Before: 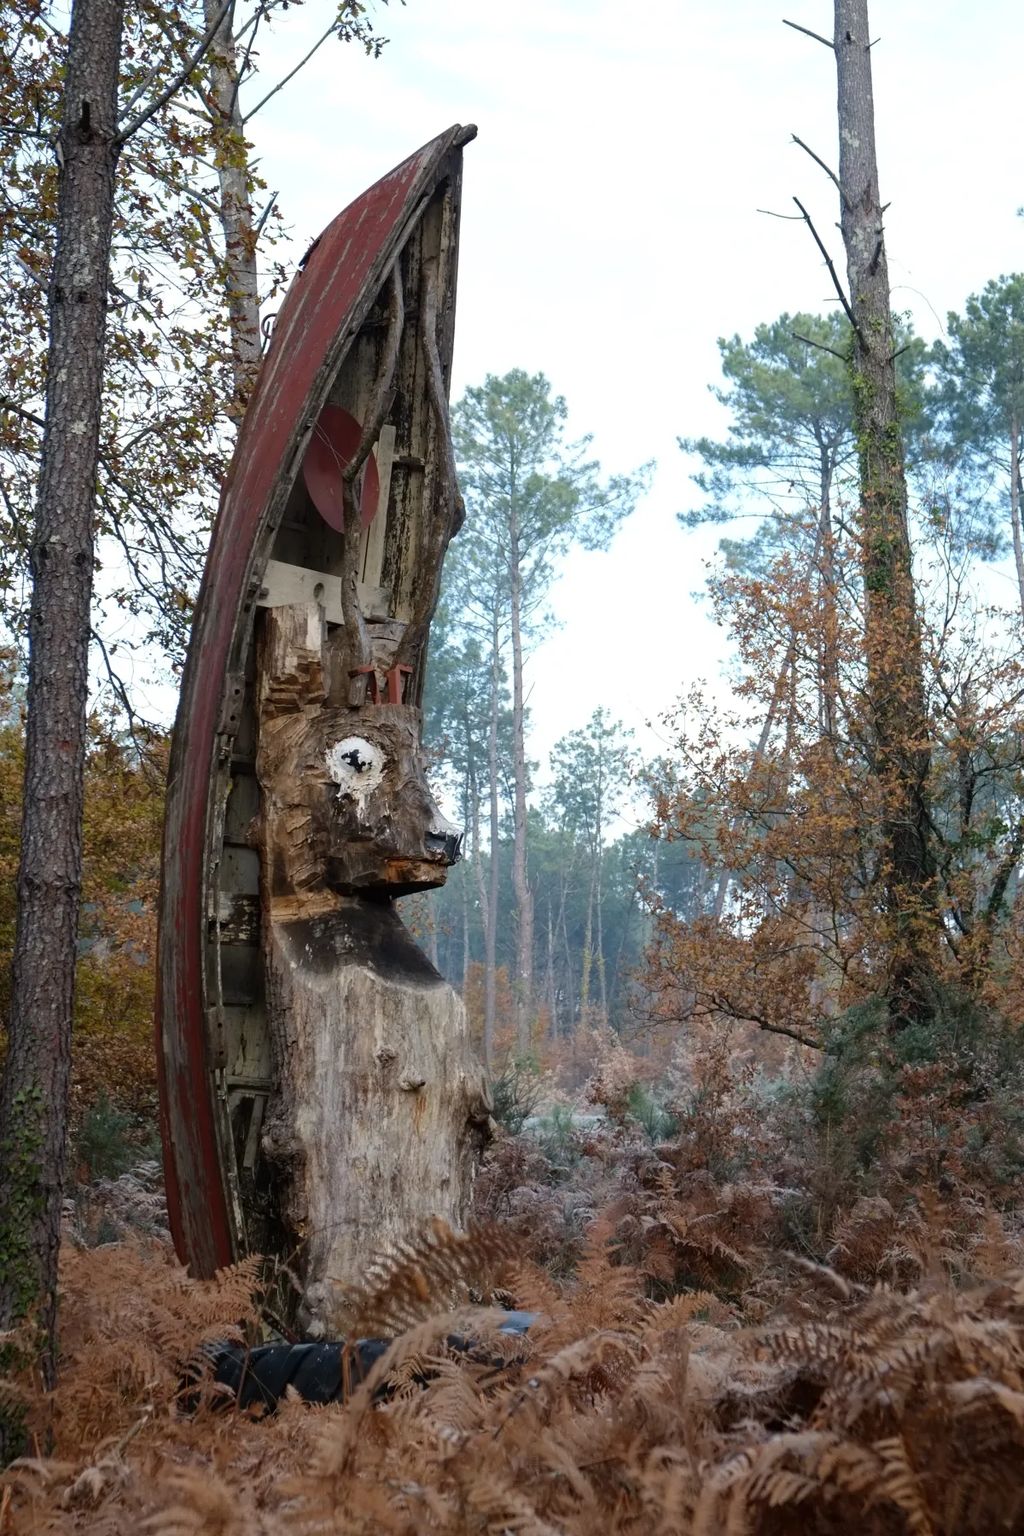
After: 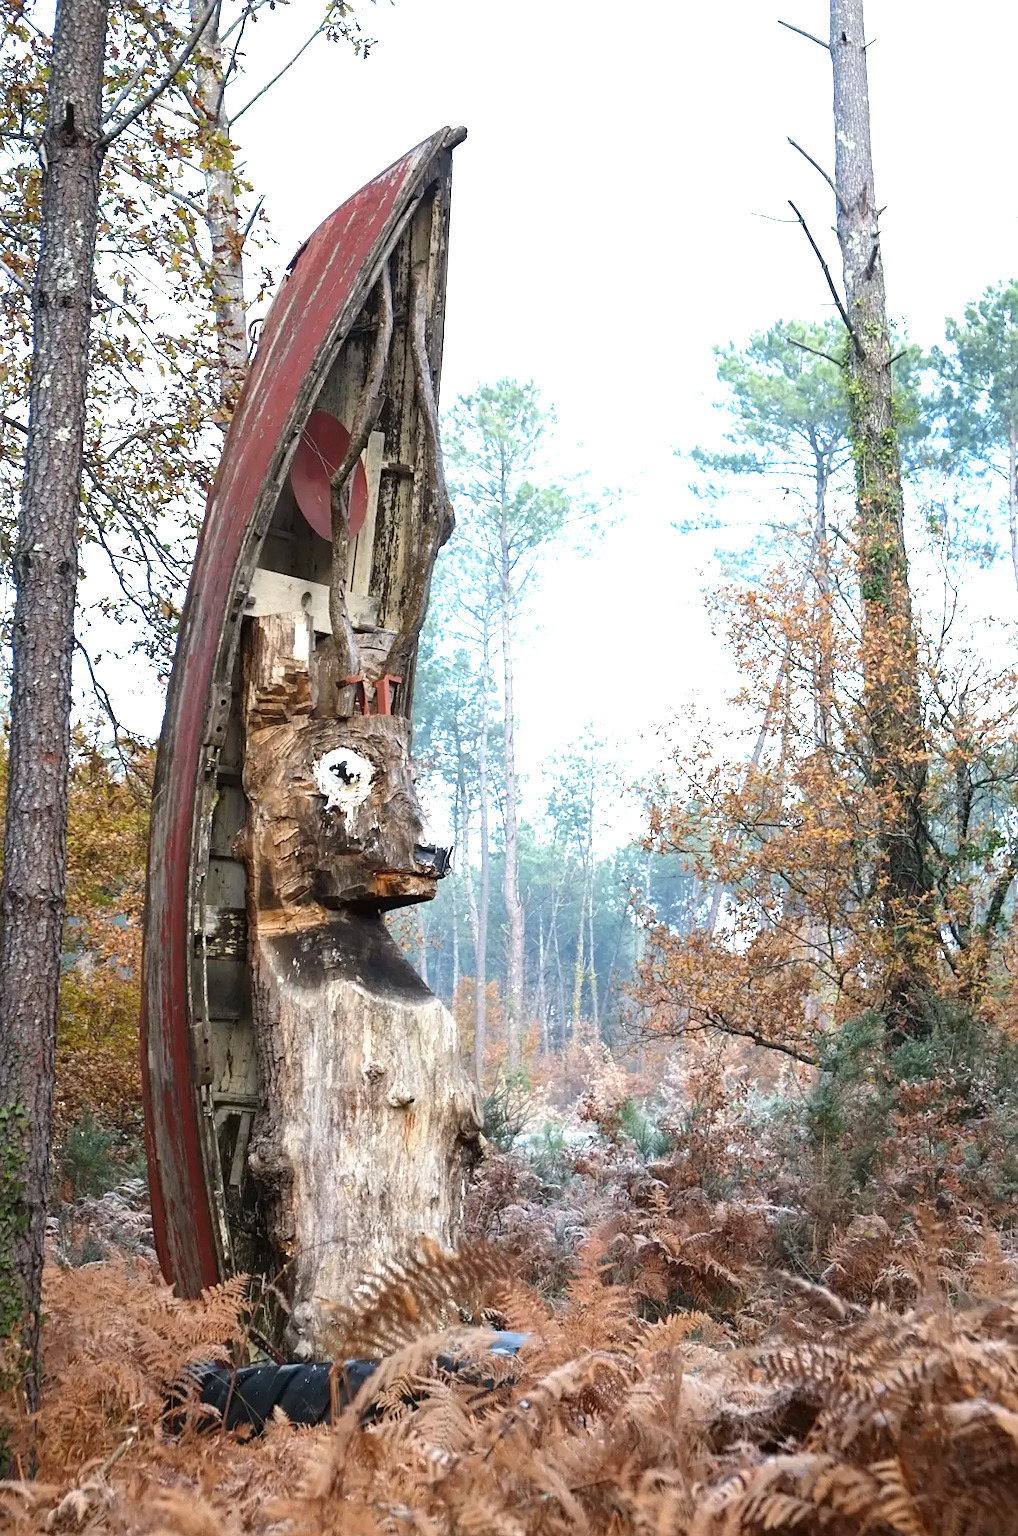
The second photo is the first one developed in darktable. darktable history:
sharpen: amount 0.206
crop: left 1.667%, right 0.27%, bottom 1.494%
exposure: black level correction 0, exposure 1.296 EV, compensate highlight preservation false
